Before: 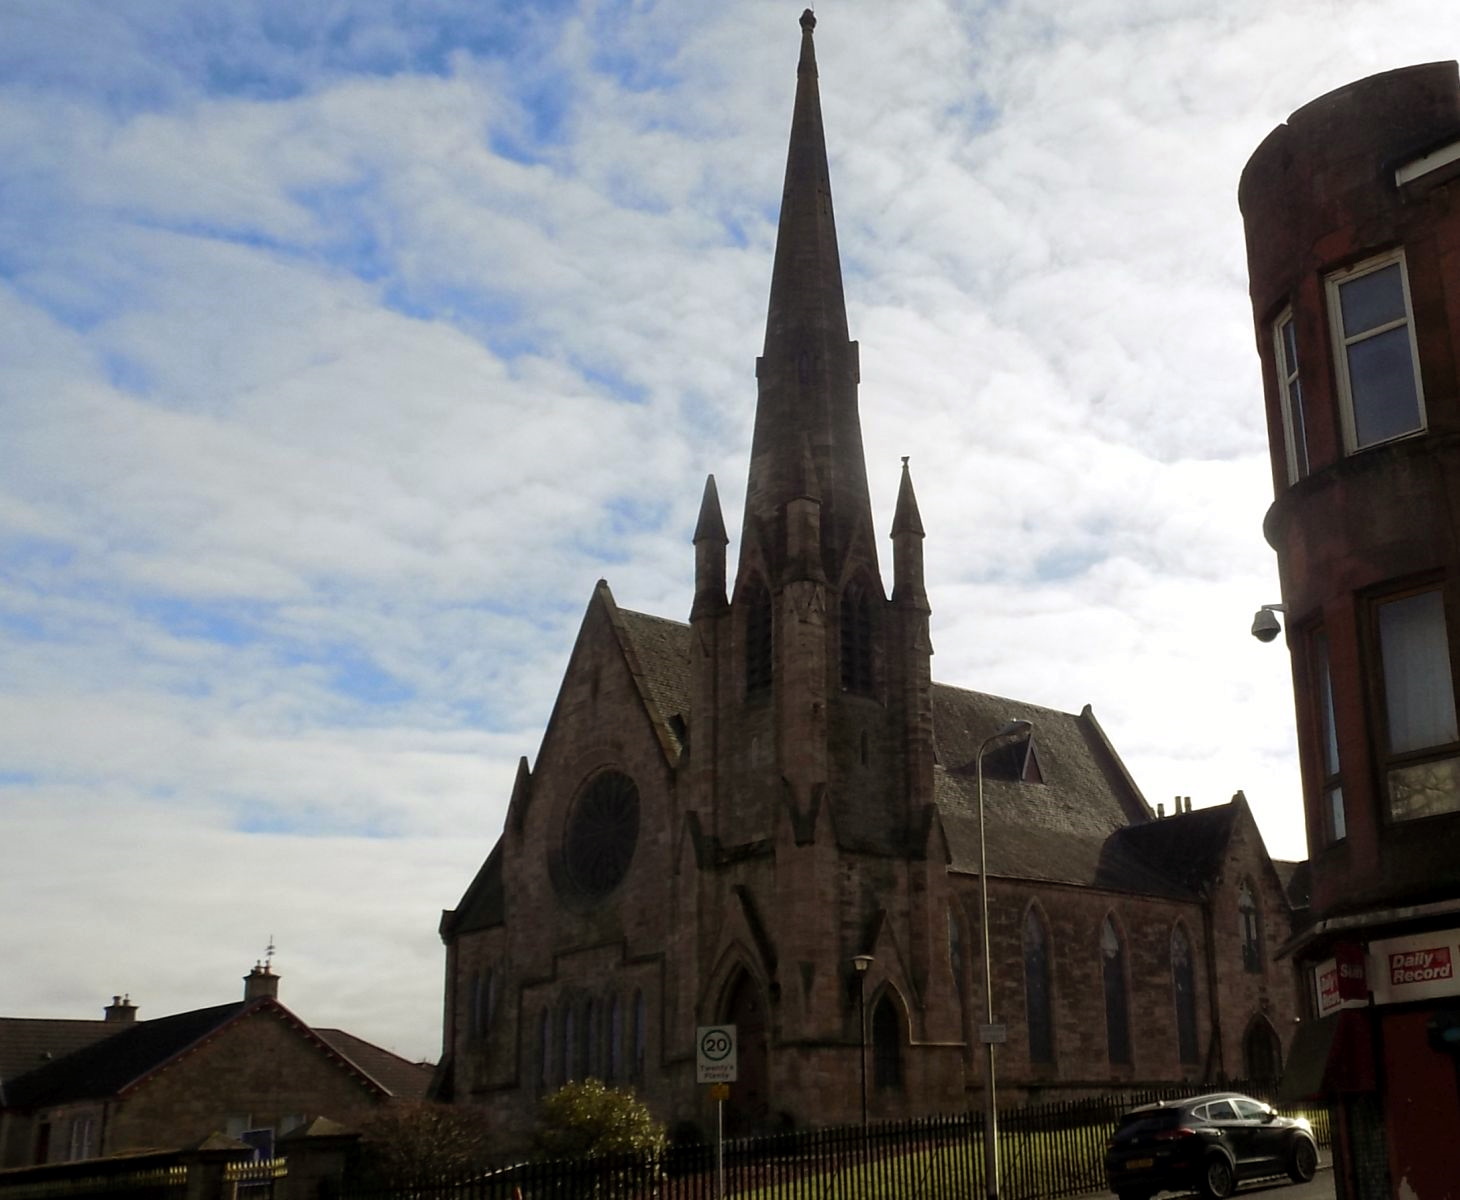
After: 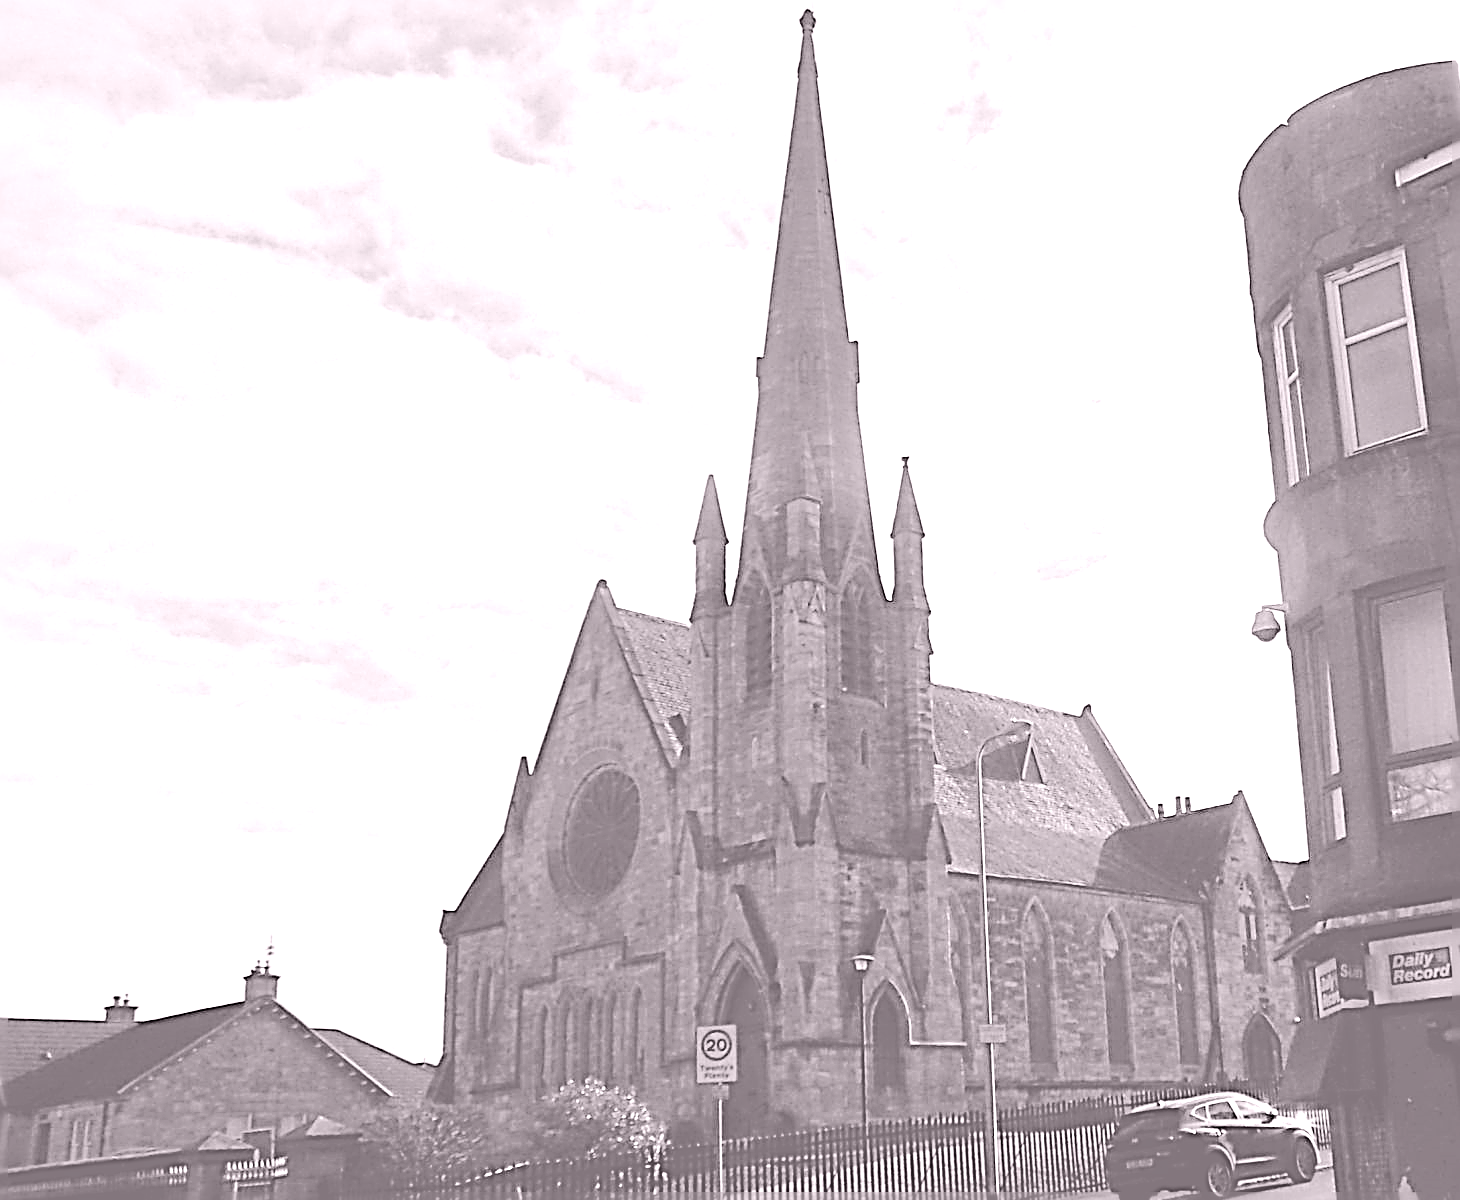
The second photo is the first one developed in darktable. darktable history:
sharpen: radius 3.158, amount 1.731
colorize: hue 25.2°, saturation 83%, source mix 82%, lightness 79%, version 1
shadows and highlights: shadows 40, highlights -60
